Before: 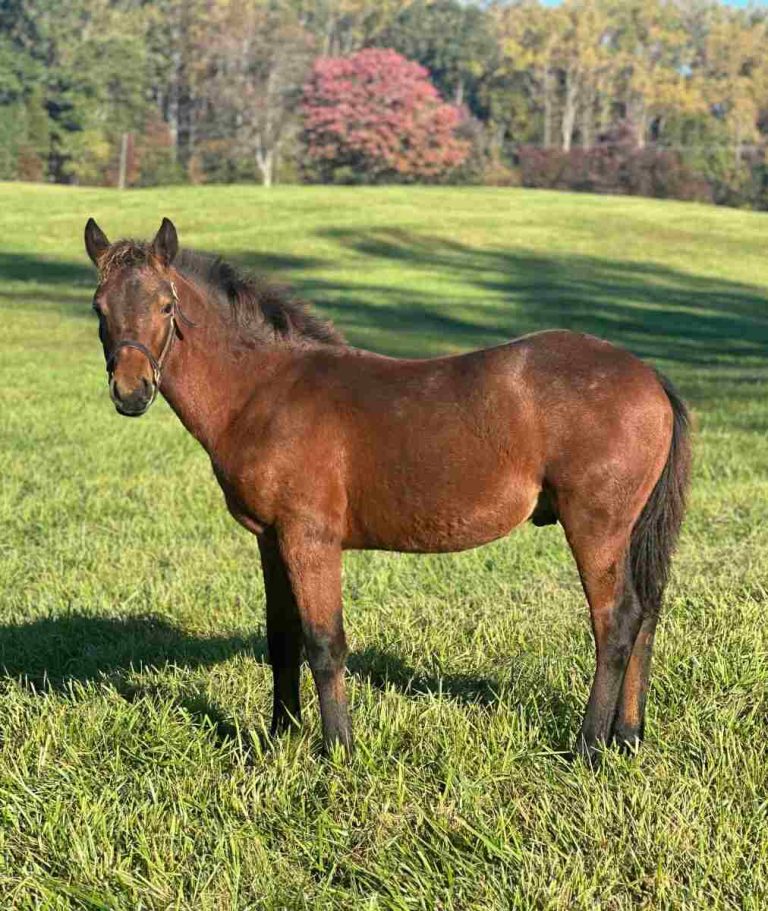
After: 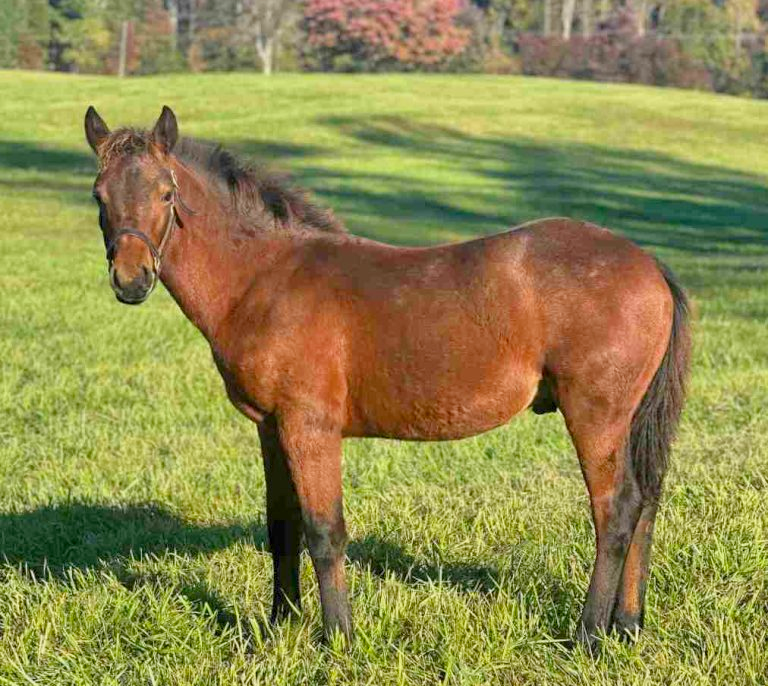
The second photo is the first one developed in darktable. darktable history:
local contrast: highlights 102%, shadows 103%, detail 119%, midtone range 0.2
tone equalizer: -7 EV 0.142 EV, -6 EV 0.609 EV, -5 EV 1.14 EV, -4 EV 1.34 EV, -3 EV 1.17 EV, -2 EV 0.6 EV, -1 EV 0.164 EV, smoothing diameter 24.99%, edges refinement/feathering 10.47, preserve details guided filter
crop and rotate: top 12.369%, bottom 12.307%
color balance rgb: power › hue 308.27°, perceptual saturation grading › global saturation 10.321%, contrast -10.31%
